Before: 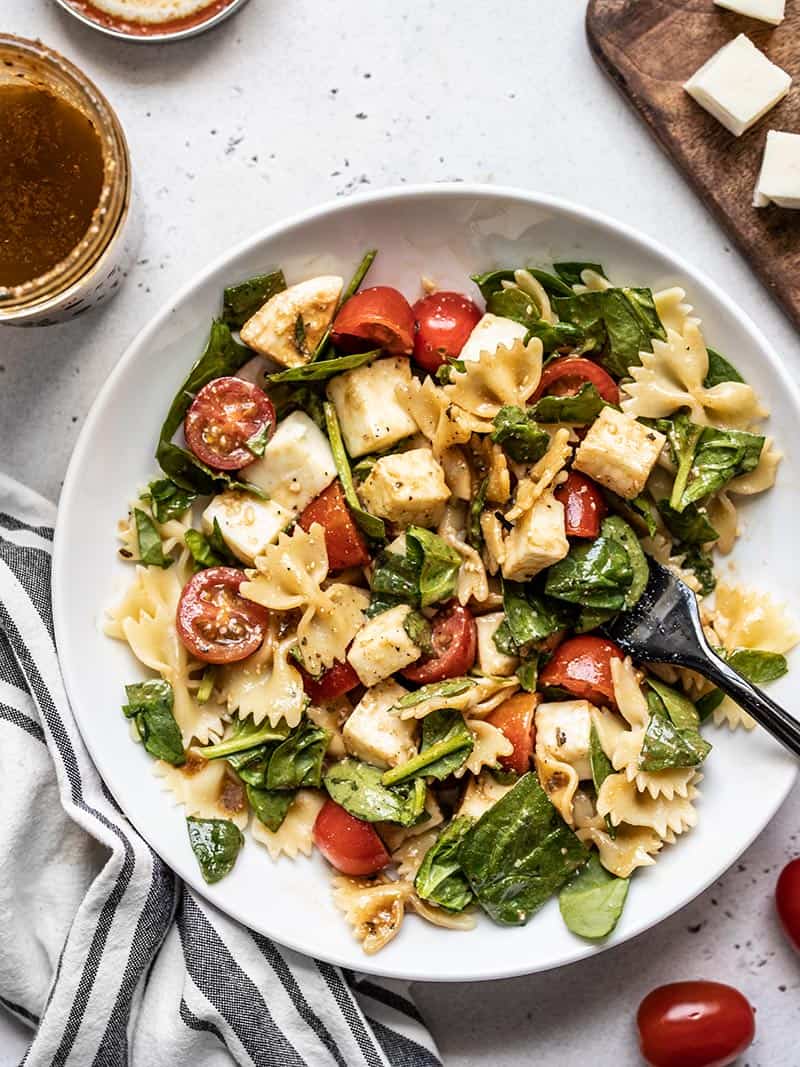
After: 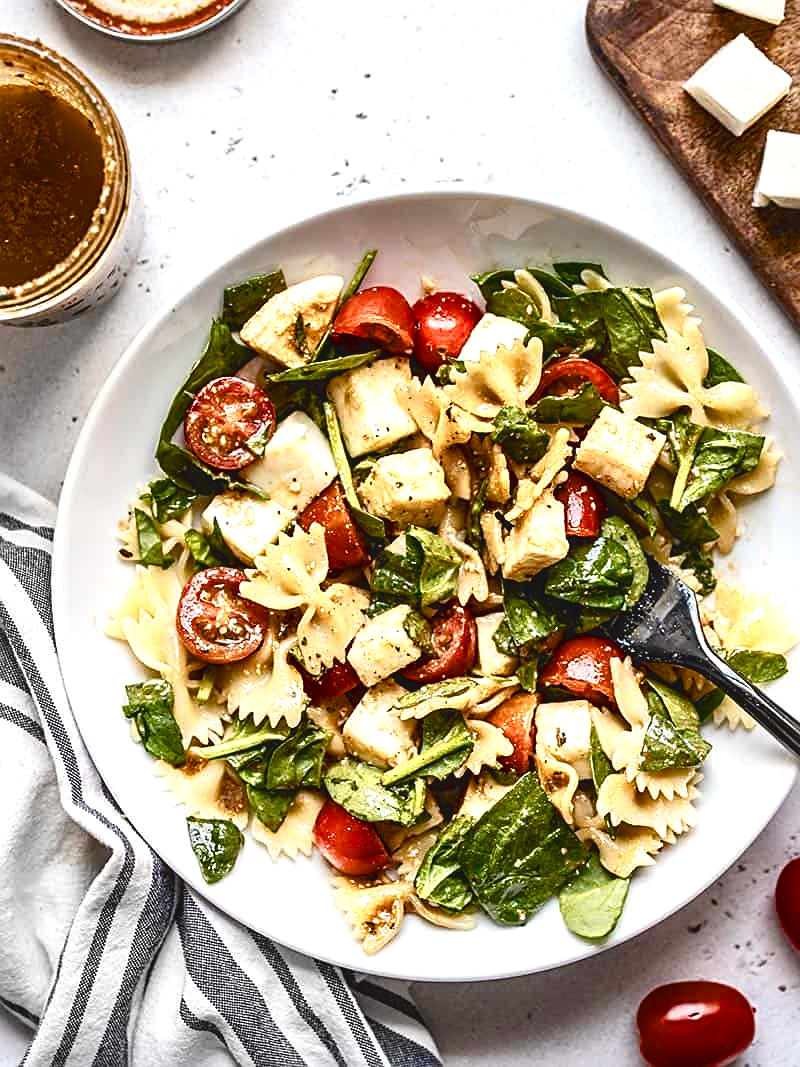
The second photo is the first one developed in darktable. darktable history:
sharpen: on, module defaults
color balance rgb: global offset › luminance 0.696%, linear chroma grading › global chroma 9.133%, perceptual saturation grading › global saturation 20%, perceptual saturation grading › highlights -48.998%, perceptual saturation grading › shadows 25.774%, perceptual brilliance grading › global brilliance 12.245%, global vibrance 16.432%, saturation formula JzAzBz (2021)
